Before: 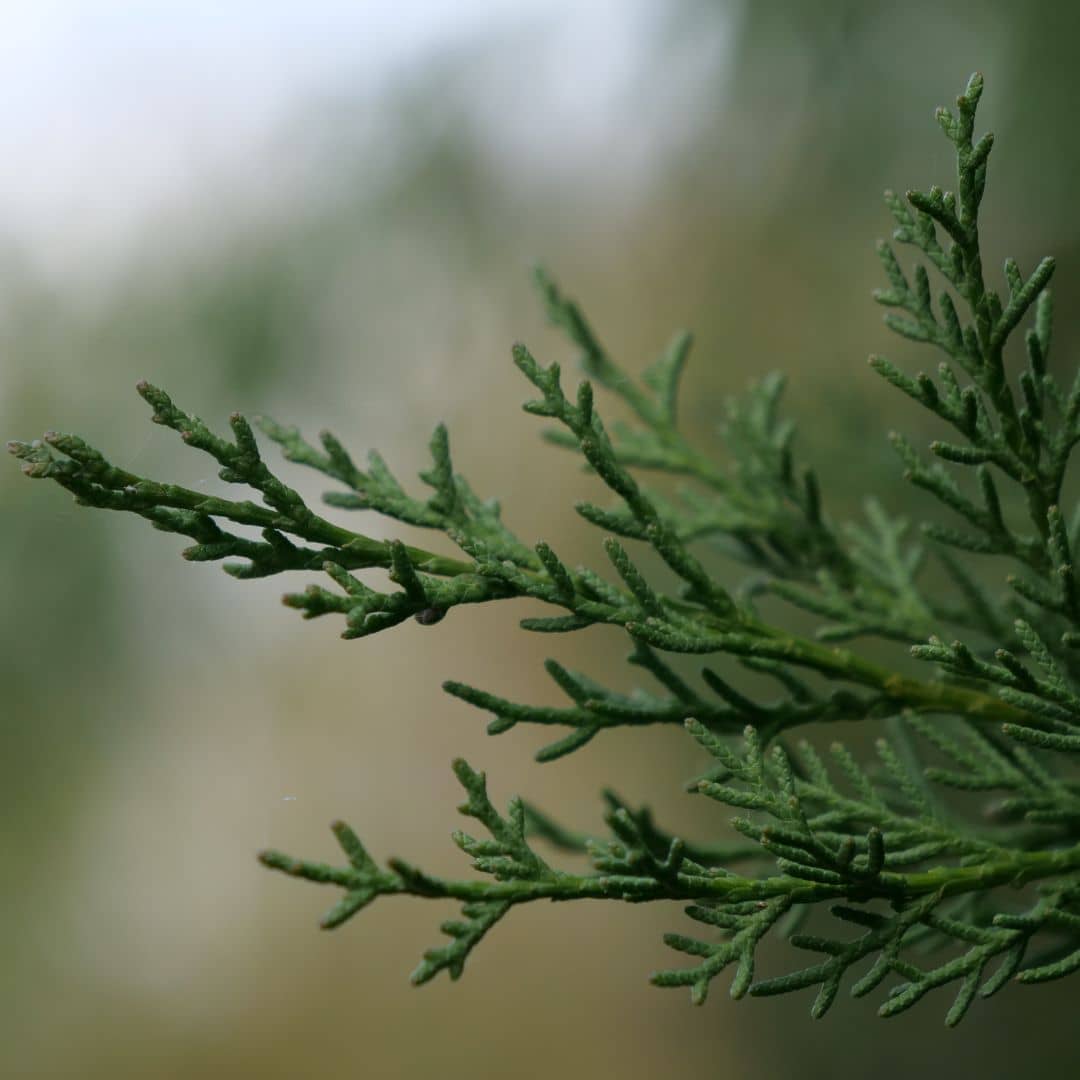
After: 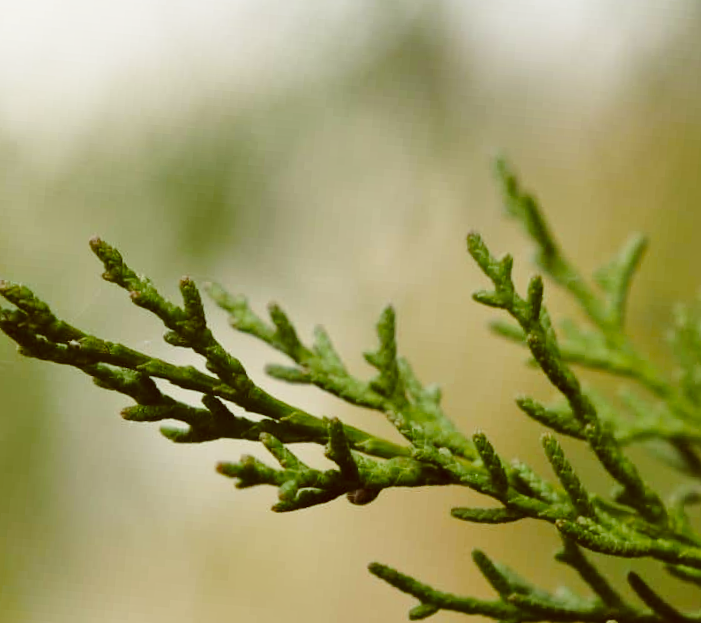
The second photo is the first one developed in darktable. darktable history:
shadows and highlights: low approximation 0.01, soften with gaussian
crop and rotate: angle -4.99°, left 2.122%, top 6.945%, right 27.566%, bottom 30.519%
base curve: curves: ch0 [(0, 0) (0.028, 0.03) (0.121, 0.232) (0.46, 0.748) (0.859, 0.968) (1, 1)], preserve colors none
color balance: lift [1.001, 1.007, 1, 0.993], gamma [1.023, 1.026, 1.01, 0.974], gain [0.964, 1.059, 1.073, 0.927]
